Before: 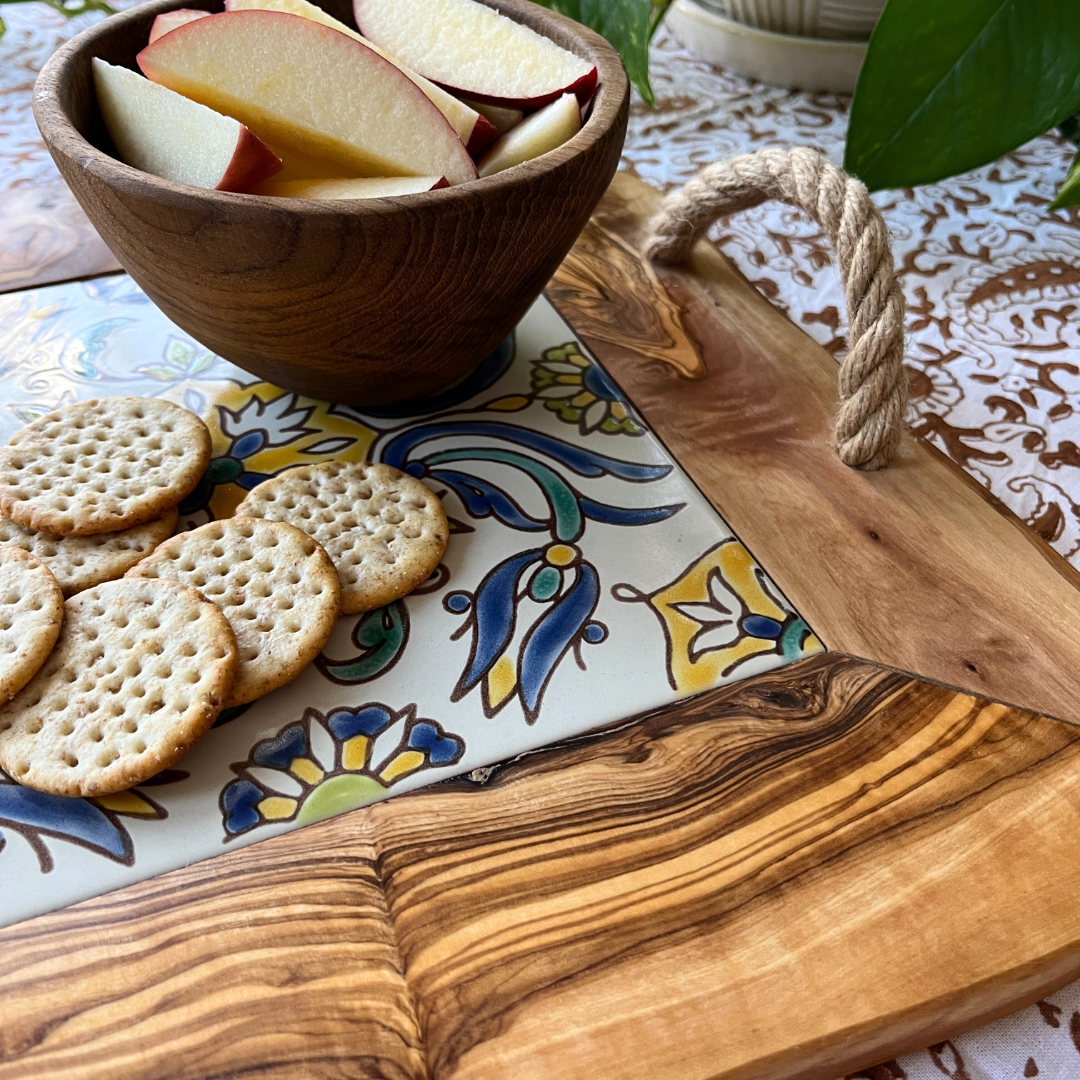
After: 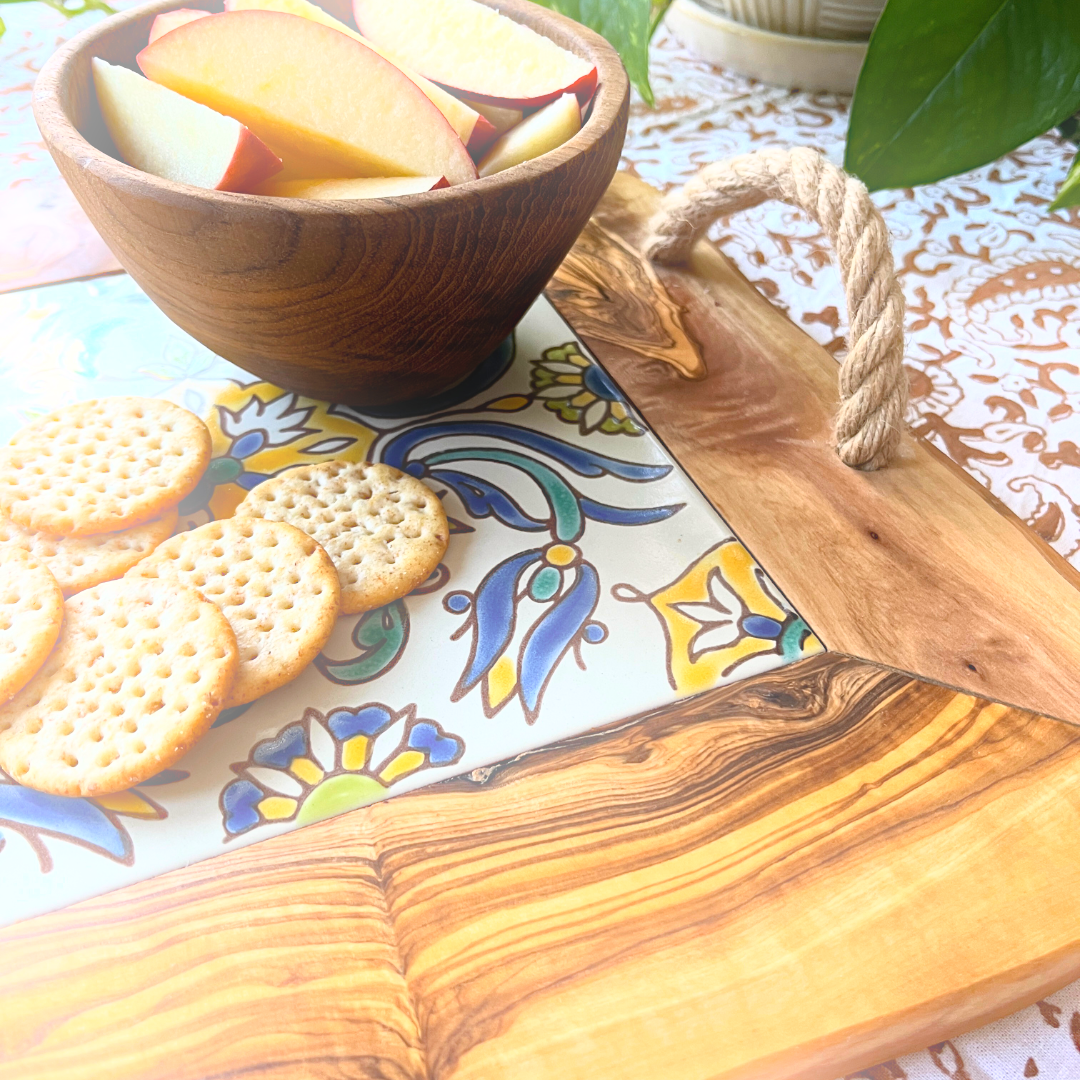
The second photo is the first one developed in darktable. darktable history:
base curve: curves: ch0 [(0, 0) (0.557, 0.834) (1, 1)]
haze removal: compatibility mode true, adaptive false
bloom: threshold 82.5%, strength 16.25%
